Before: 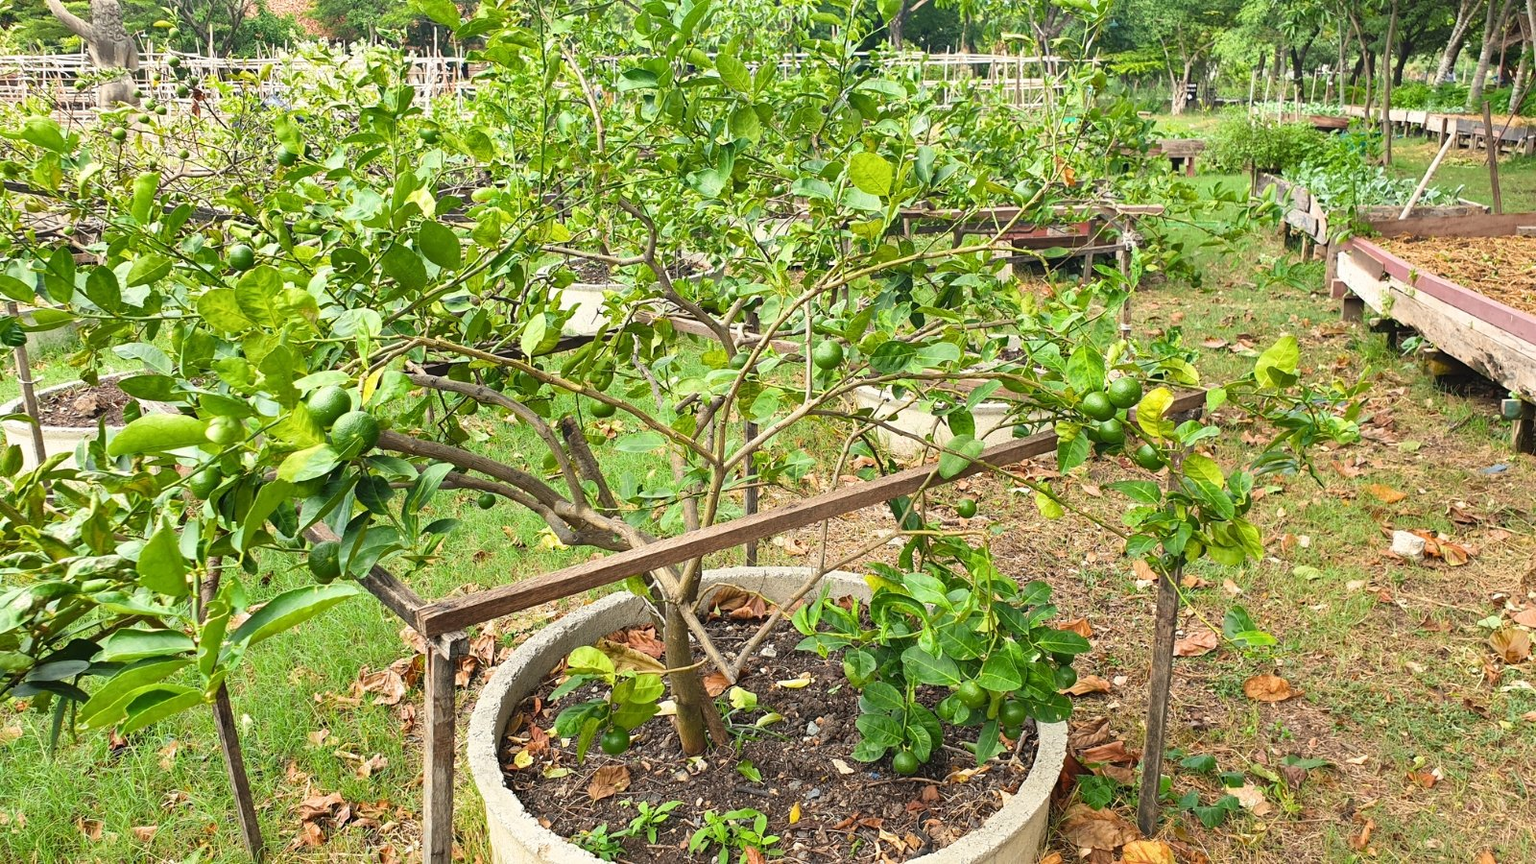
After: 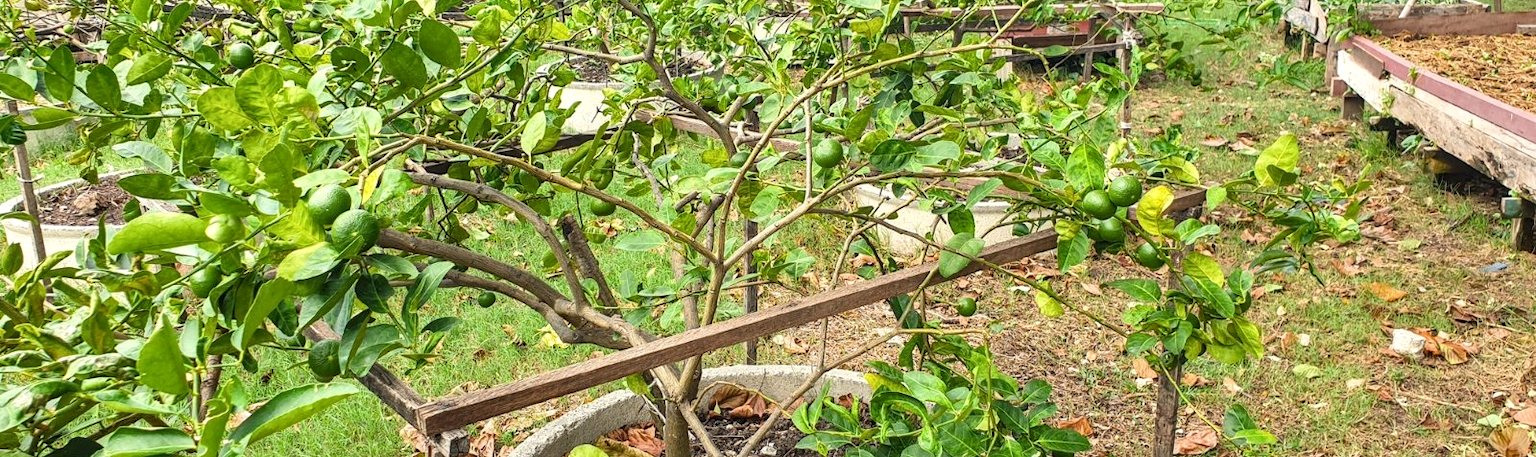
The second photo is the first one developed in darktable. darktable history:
local contrast: on, module defaults
crop and rotate: top 23.42%, bottom 23.497%
